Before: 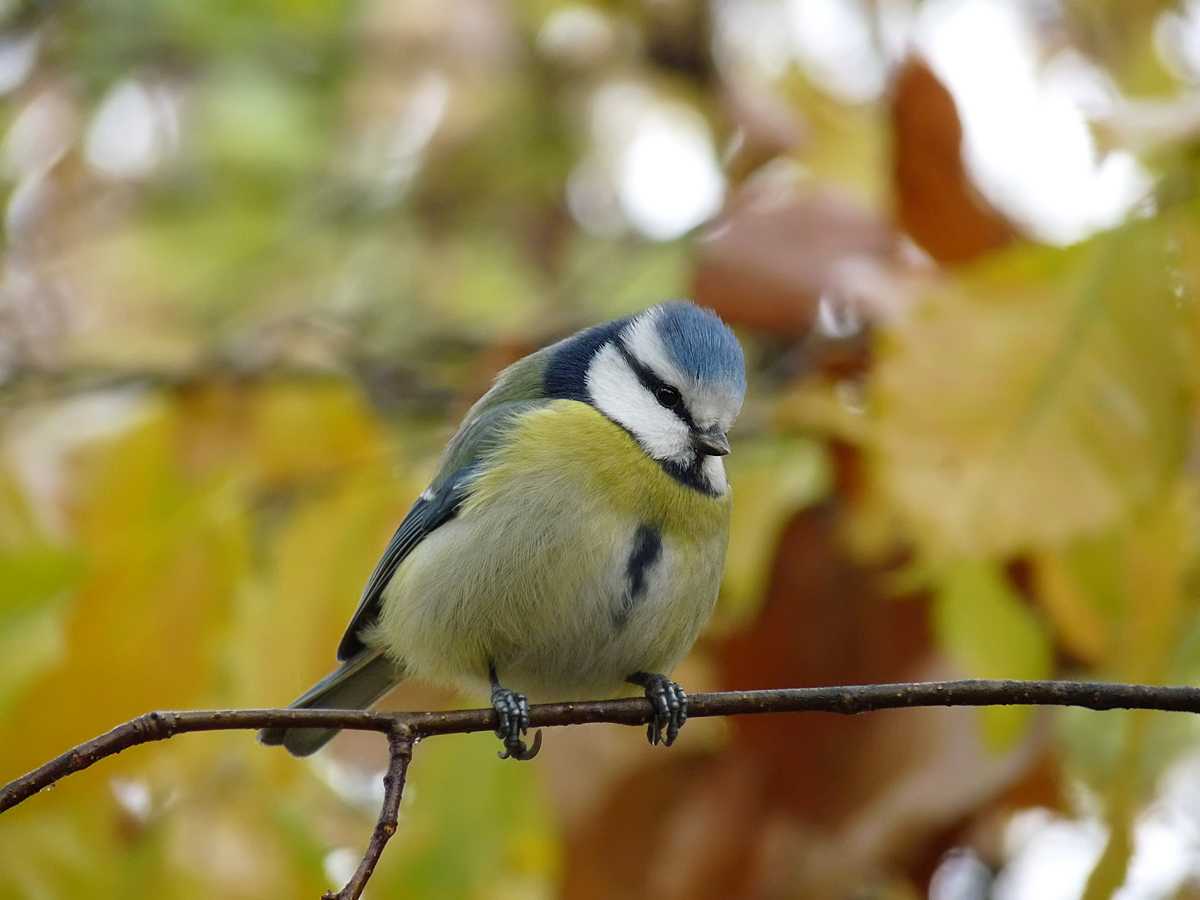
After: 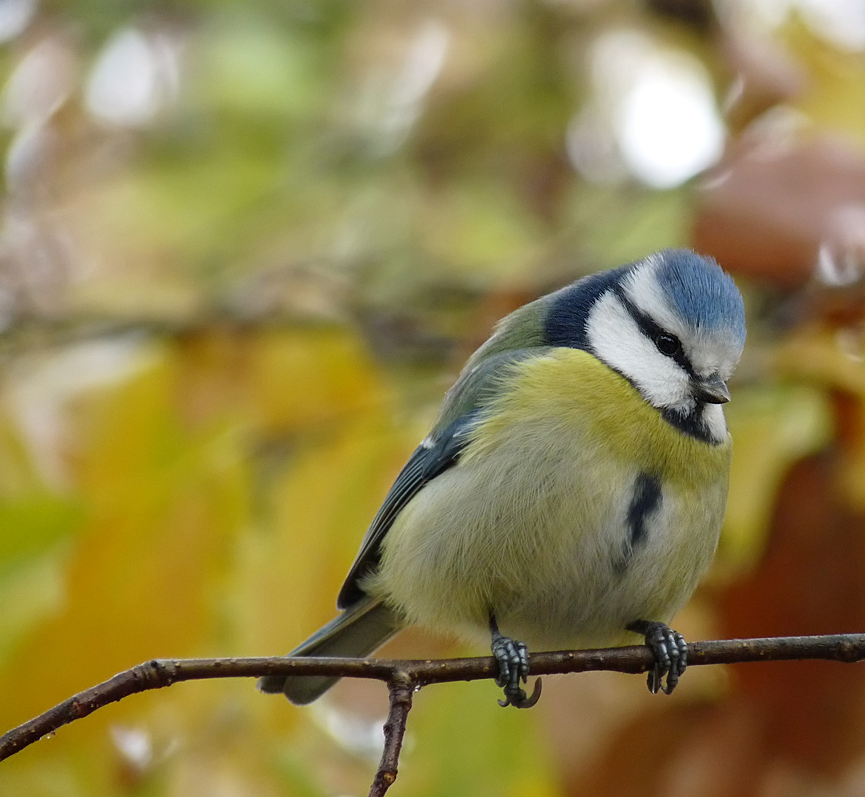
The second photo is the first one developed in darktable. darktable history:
crop: top 5.802%, right 27.873%, bottom 5.639%
tone equalizer: mask exposure compensation -0.502 EV
